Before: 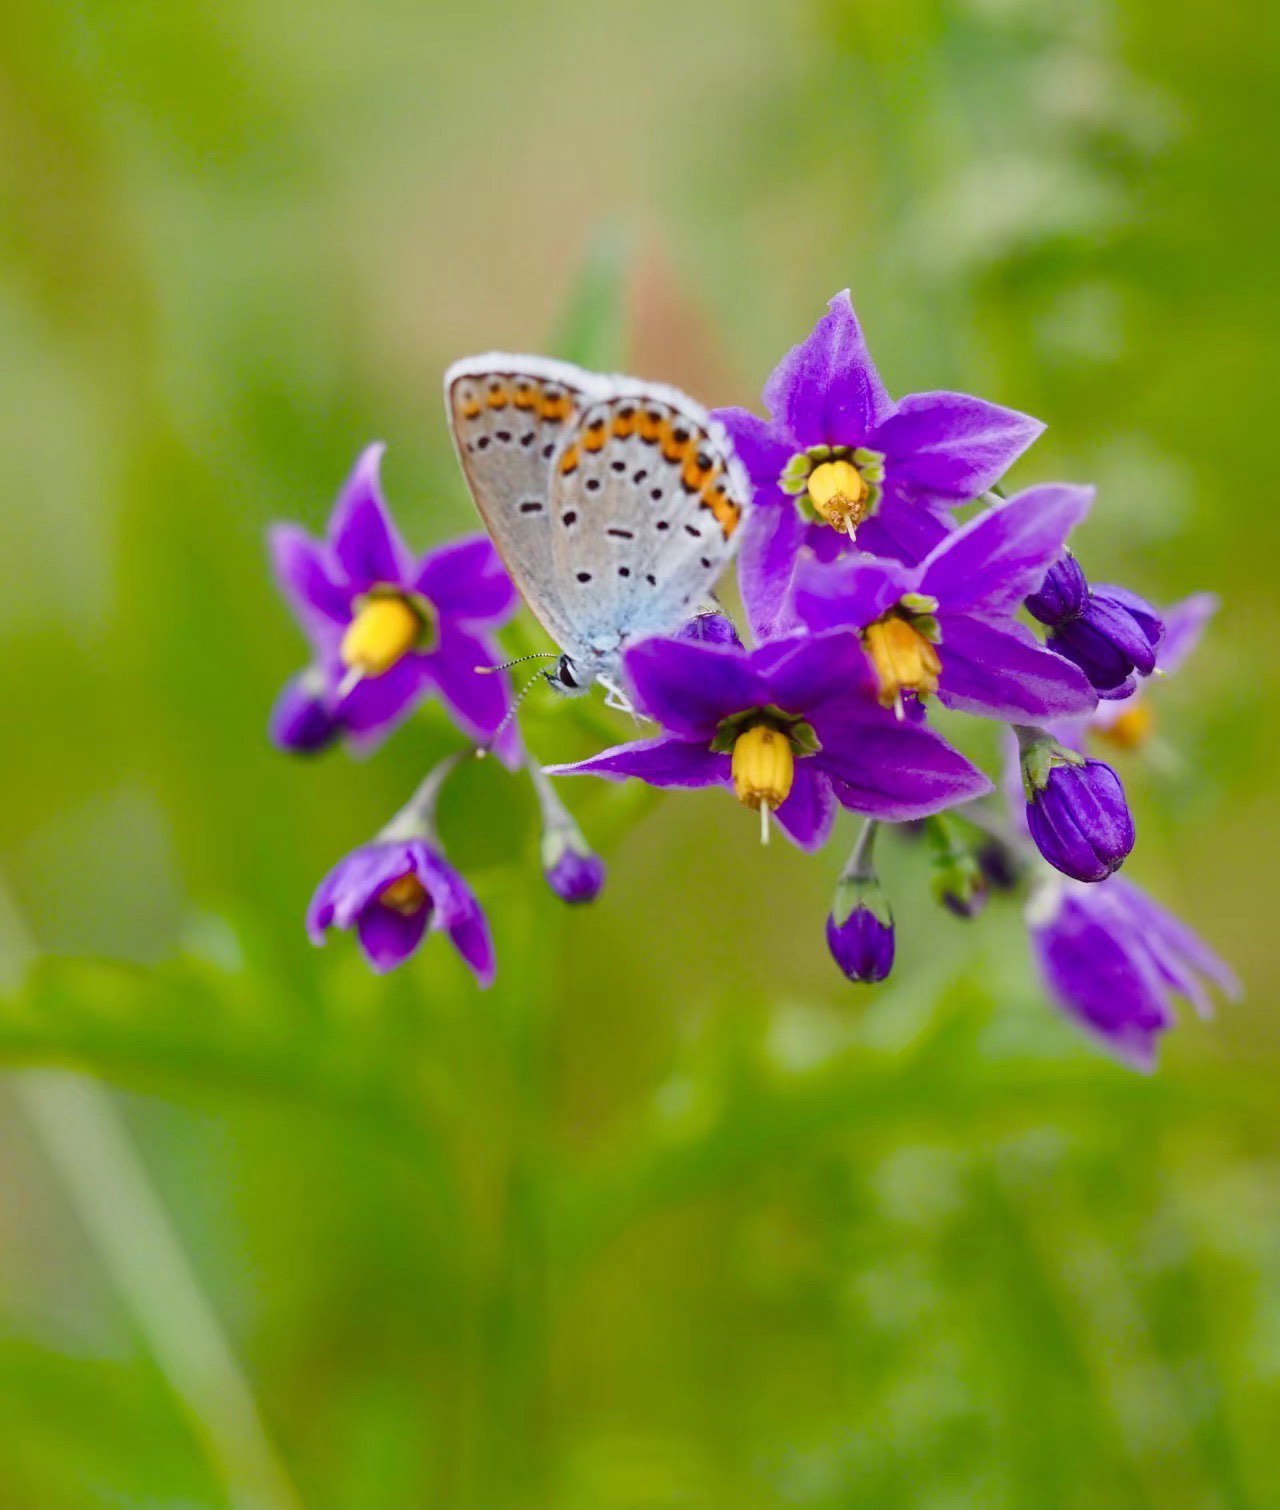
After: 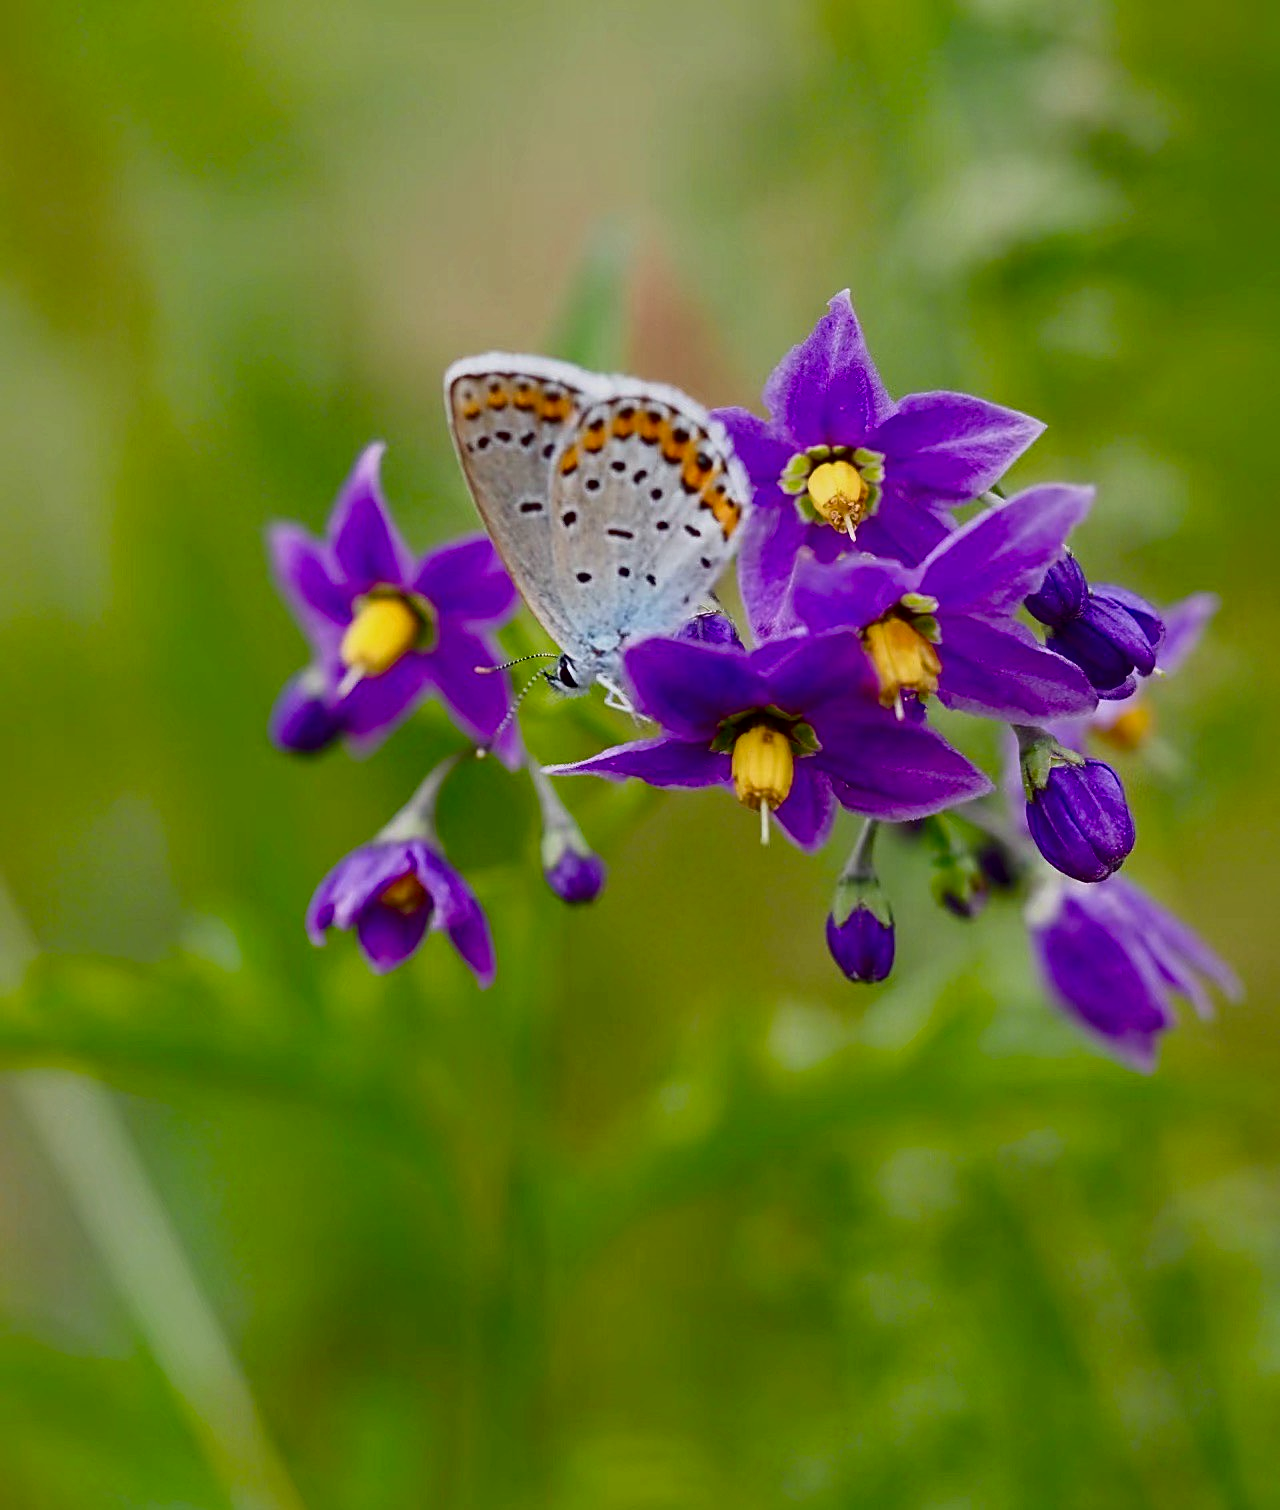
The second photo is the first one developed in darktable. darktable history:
contrast brightness saturation: contrast 0.153, brightness -0.013, saturation 0.1
exposure: black level correction 0.009, exposure -0.672 EV, compensate highlight preservation false
sharpen: on, module defaults
tone curve: curves: ch0 [(0, 0) (0.003, 0.003) (0.011, 0.012) (0.025, 0.027) (0.044, 0.048) (0.069, 0.075) (0.1, 0.108) (0.136, 0.147) (0.177, 0.192) (0.224, 0.243) (0.277, 0.3) (0.335, 0.363) (0.399, 0.433) (0.468, 0.508) (0.543, 0.589) (0.623, 0.676) (0.709, 0.769) (0.801, 0.868) (0.898, 0.949) (1, 1)], color space Lab, independent channels, preserve colors none
